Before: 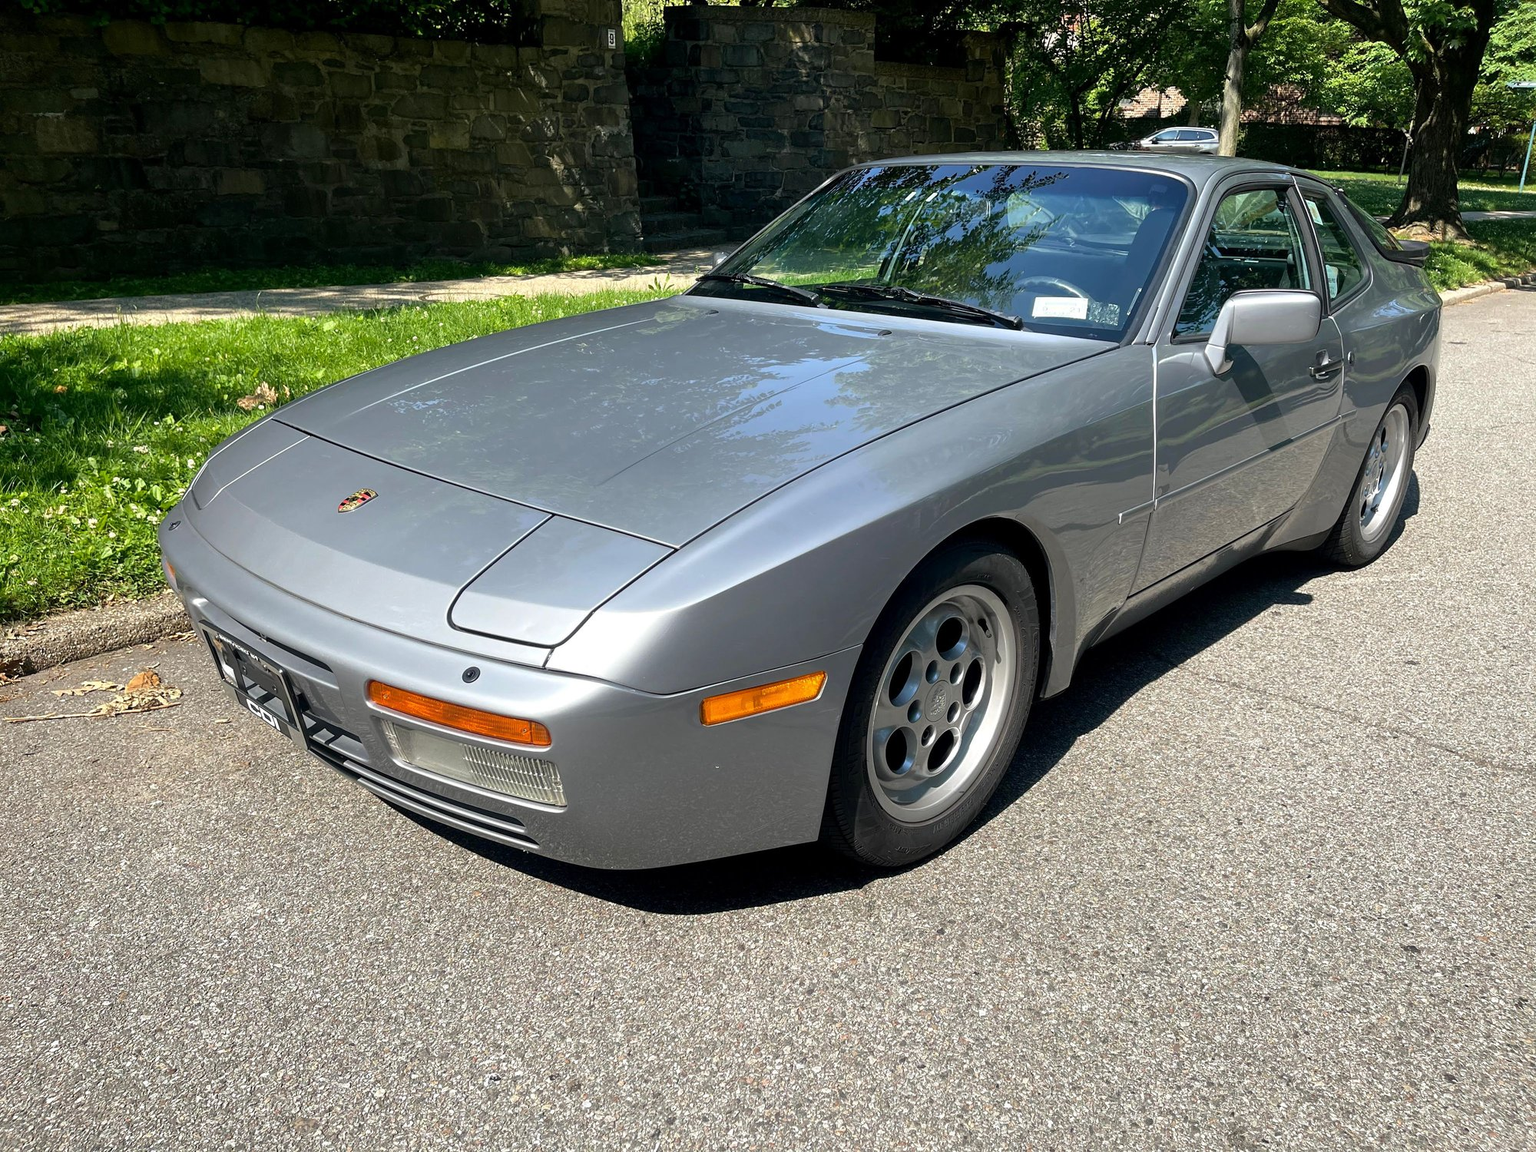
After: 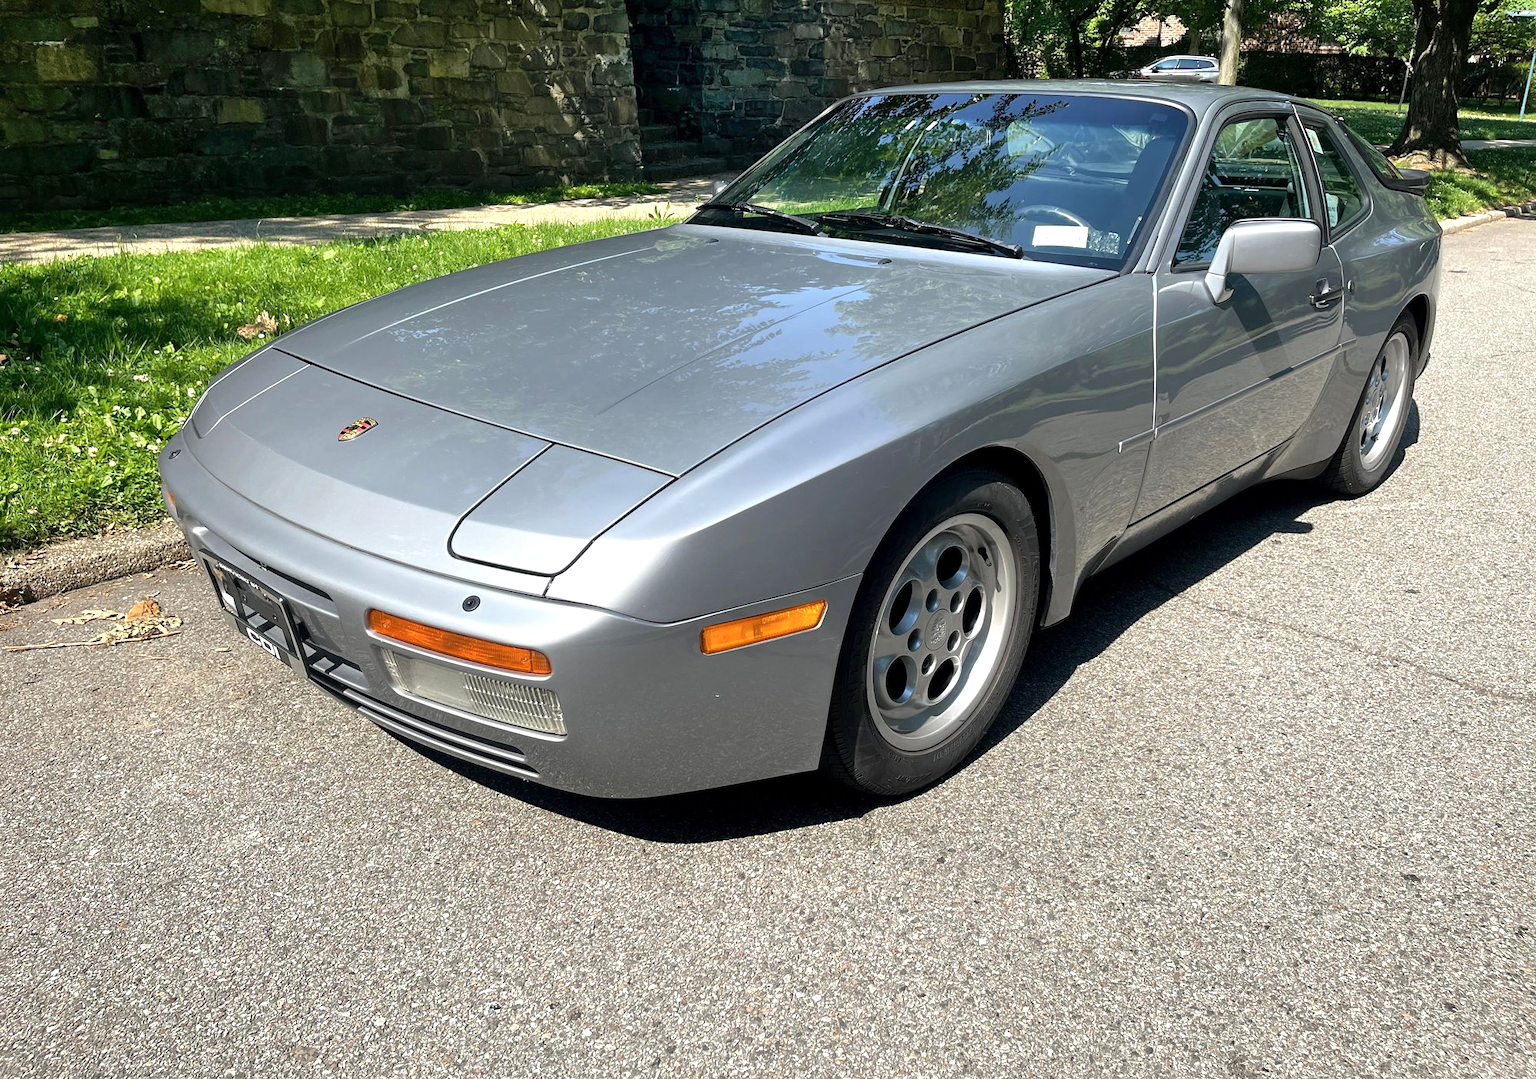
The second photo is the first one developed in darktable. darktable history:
shadows and highlights: radius 44.78, white point adjustment 6.64, compress 79.65%, highlights color adjustment 78.42%, soften with gaussian
crop and rotate: top 6.25%
